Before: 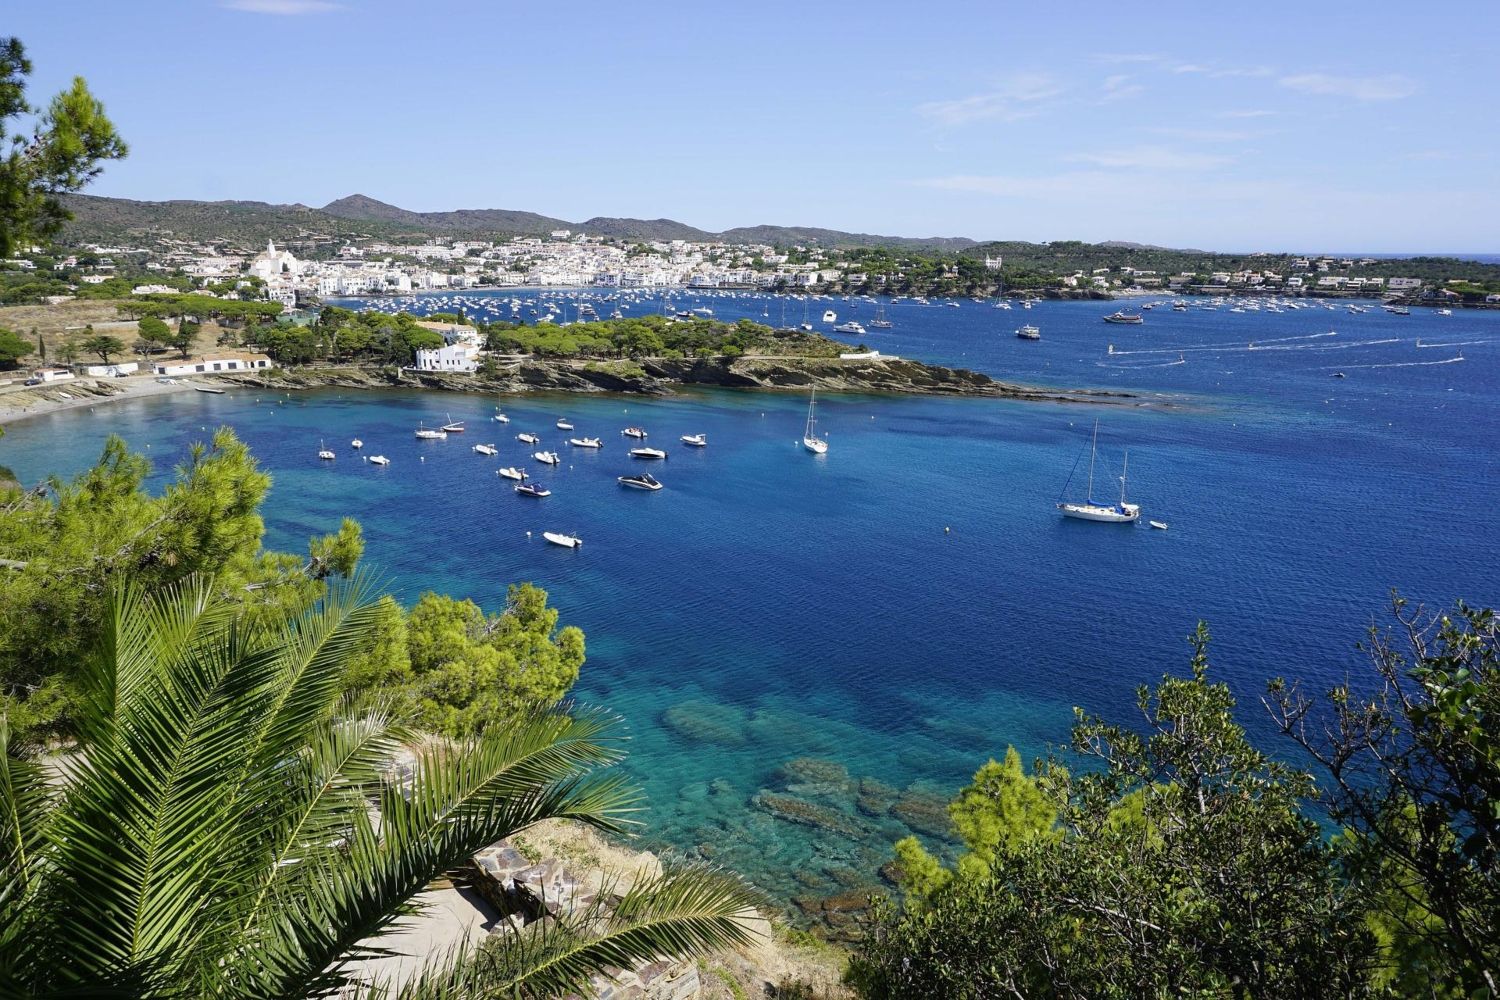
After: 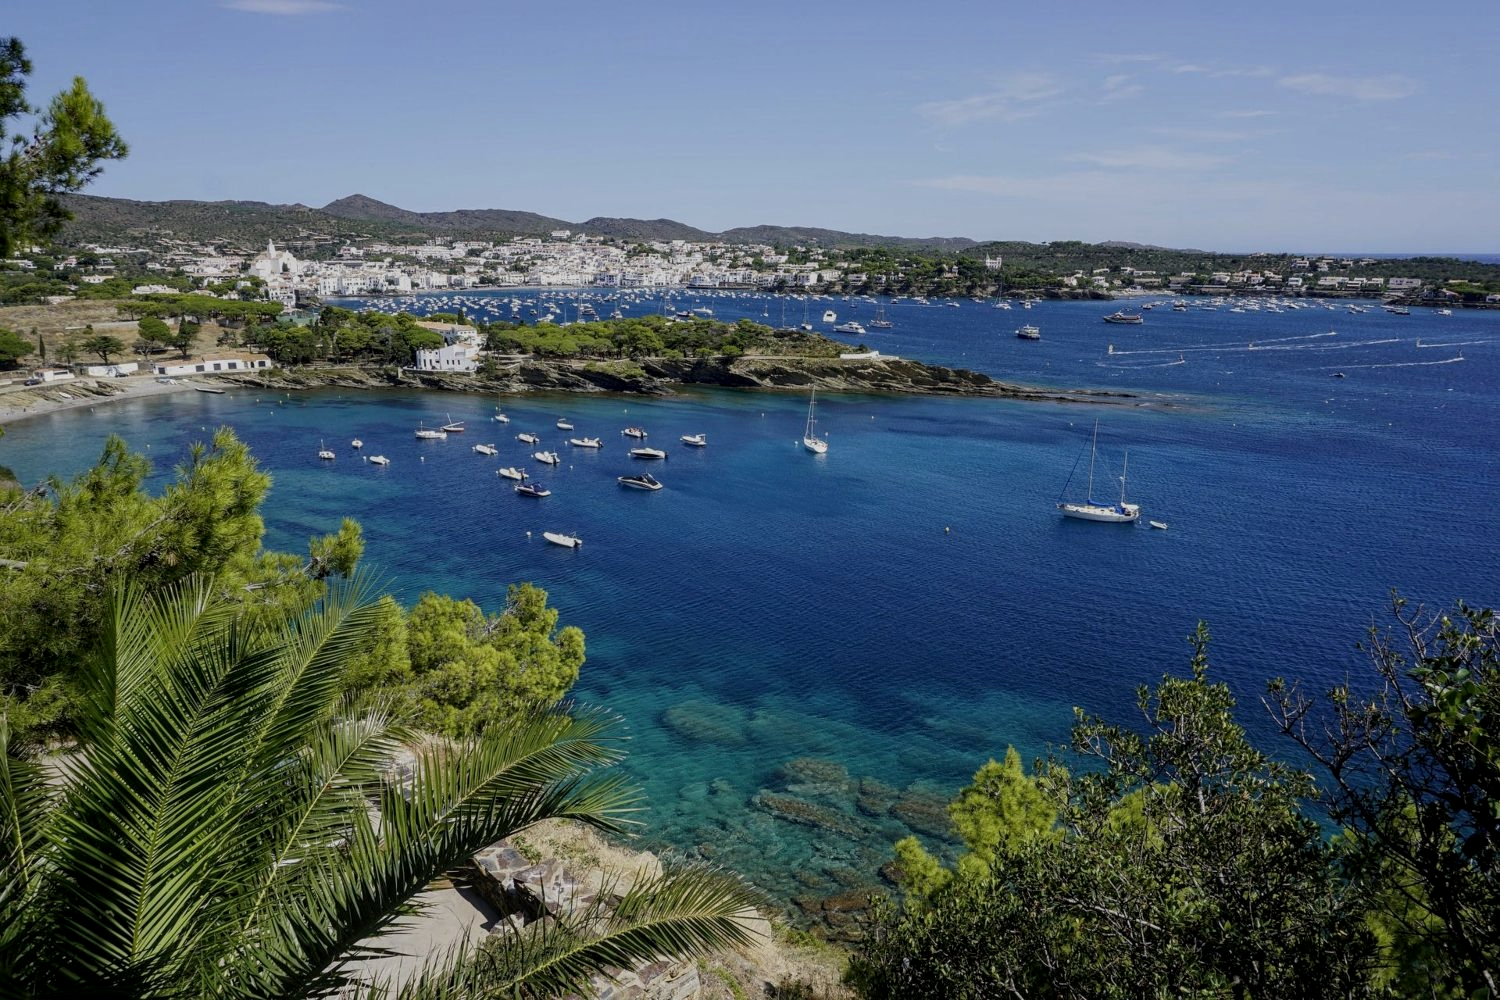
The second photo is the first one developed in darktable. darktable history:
local contrast: on, module defaults
exposure: black level correction 0, exposure -0.691 EV, compensate highlight preservation false
